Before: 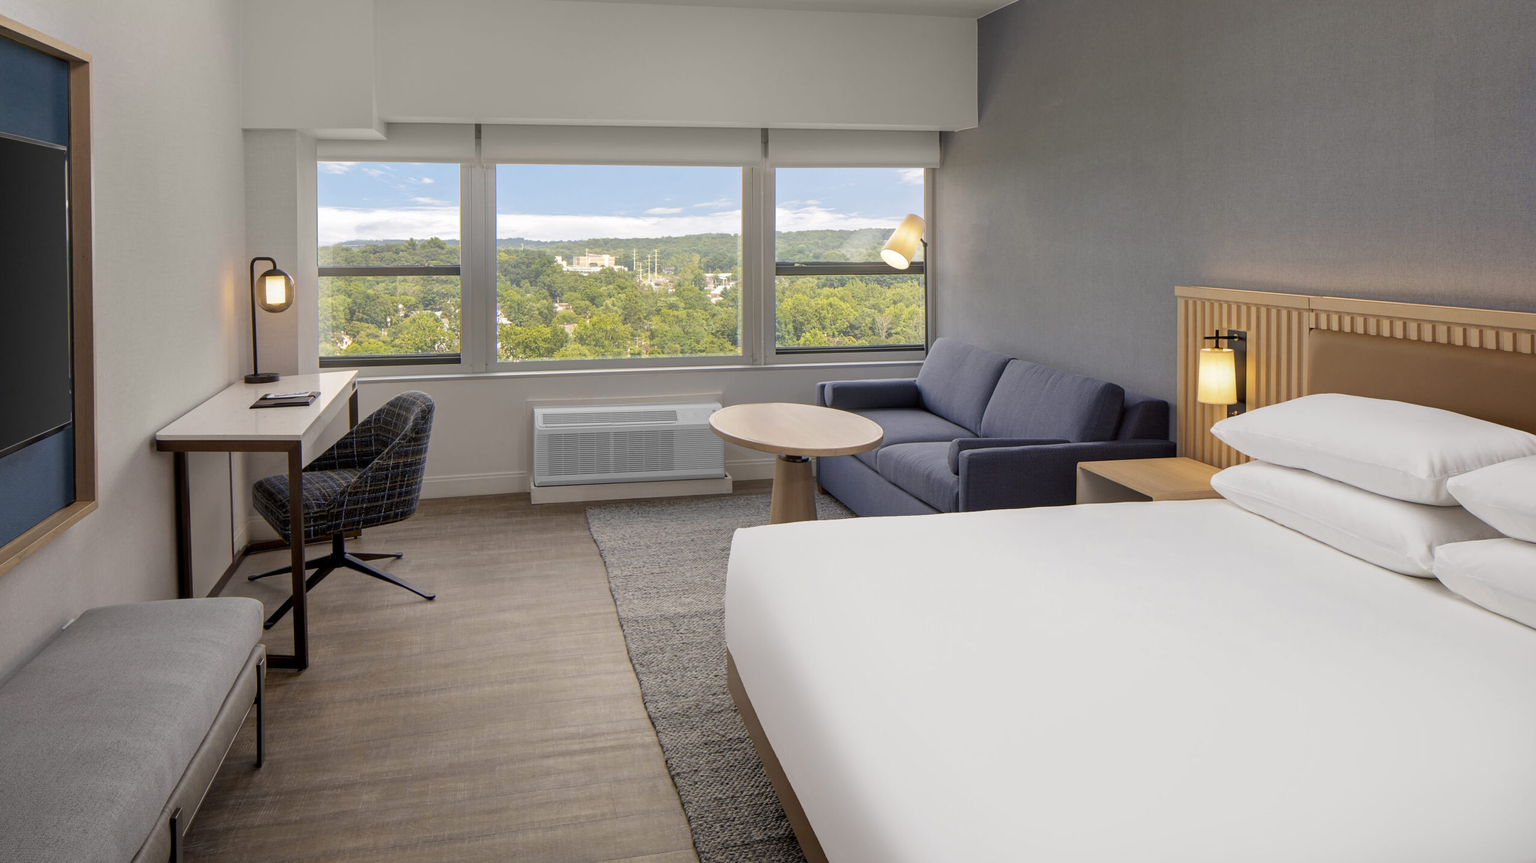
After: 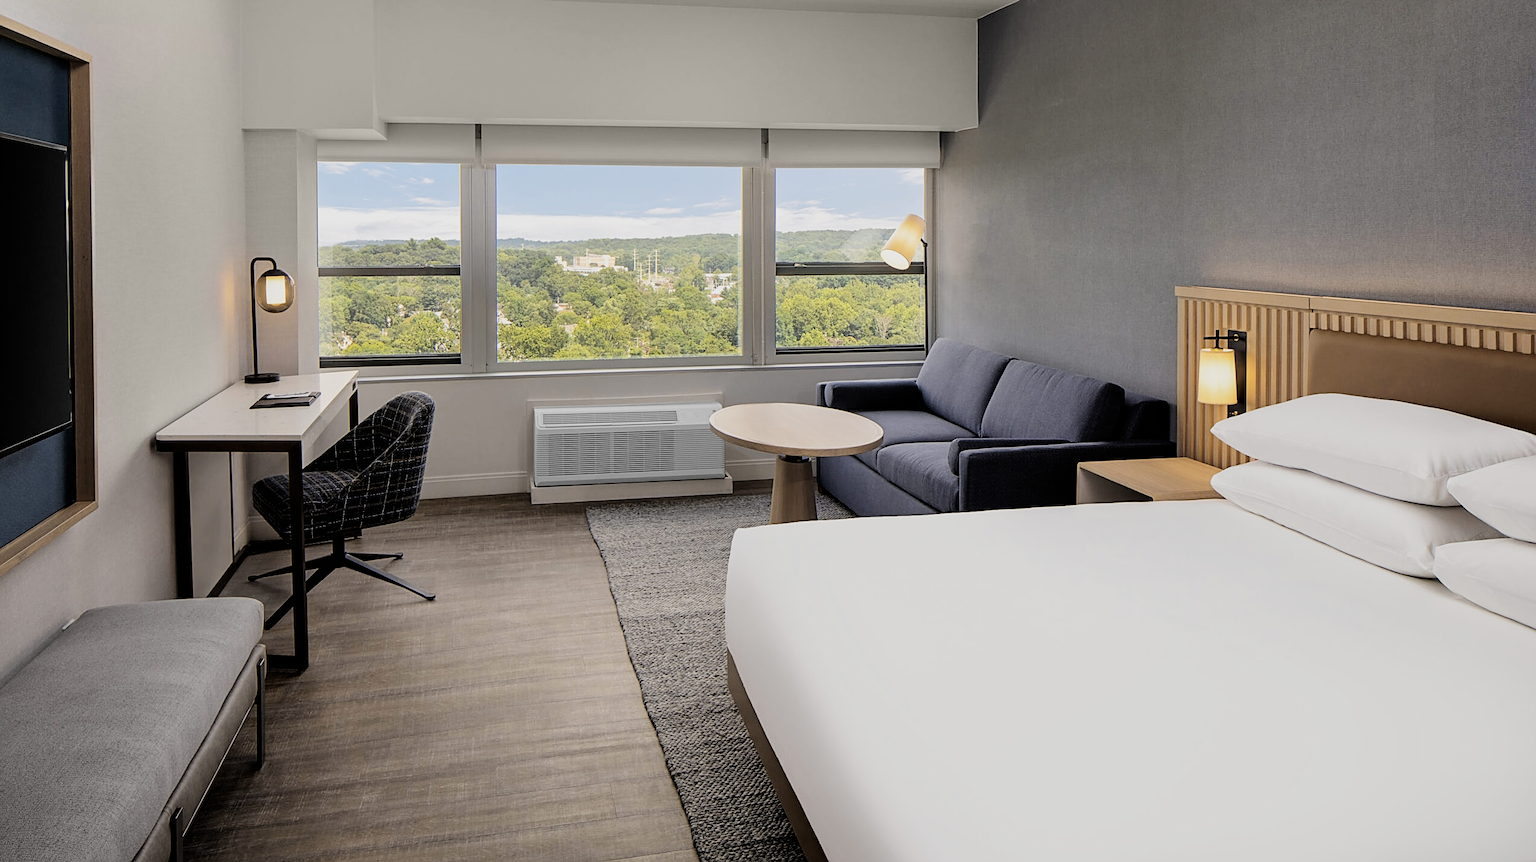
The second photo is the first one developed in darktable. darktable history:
filmic rgb: black relative exposure -5 EV, hardness 2.88, contrast 1.4, highlights saturation mix -20%
sharpen: on, module defaults
